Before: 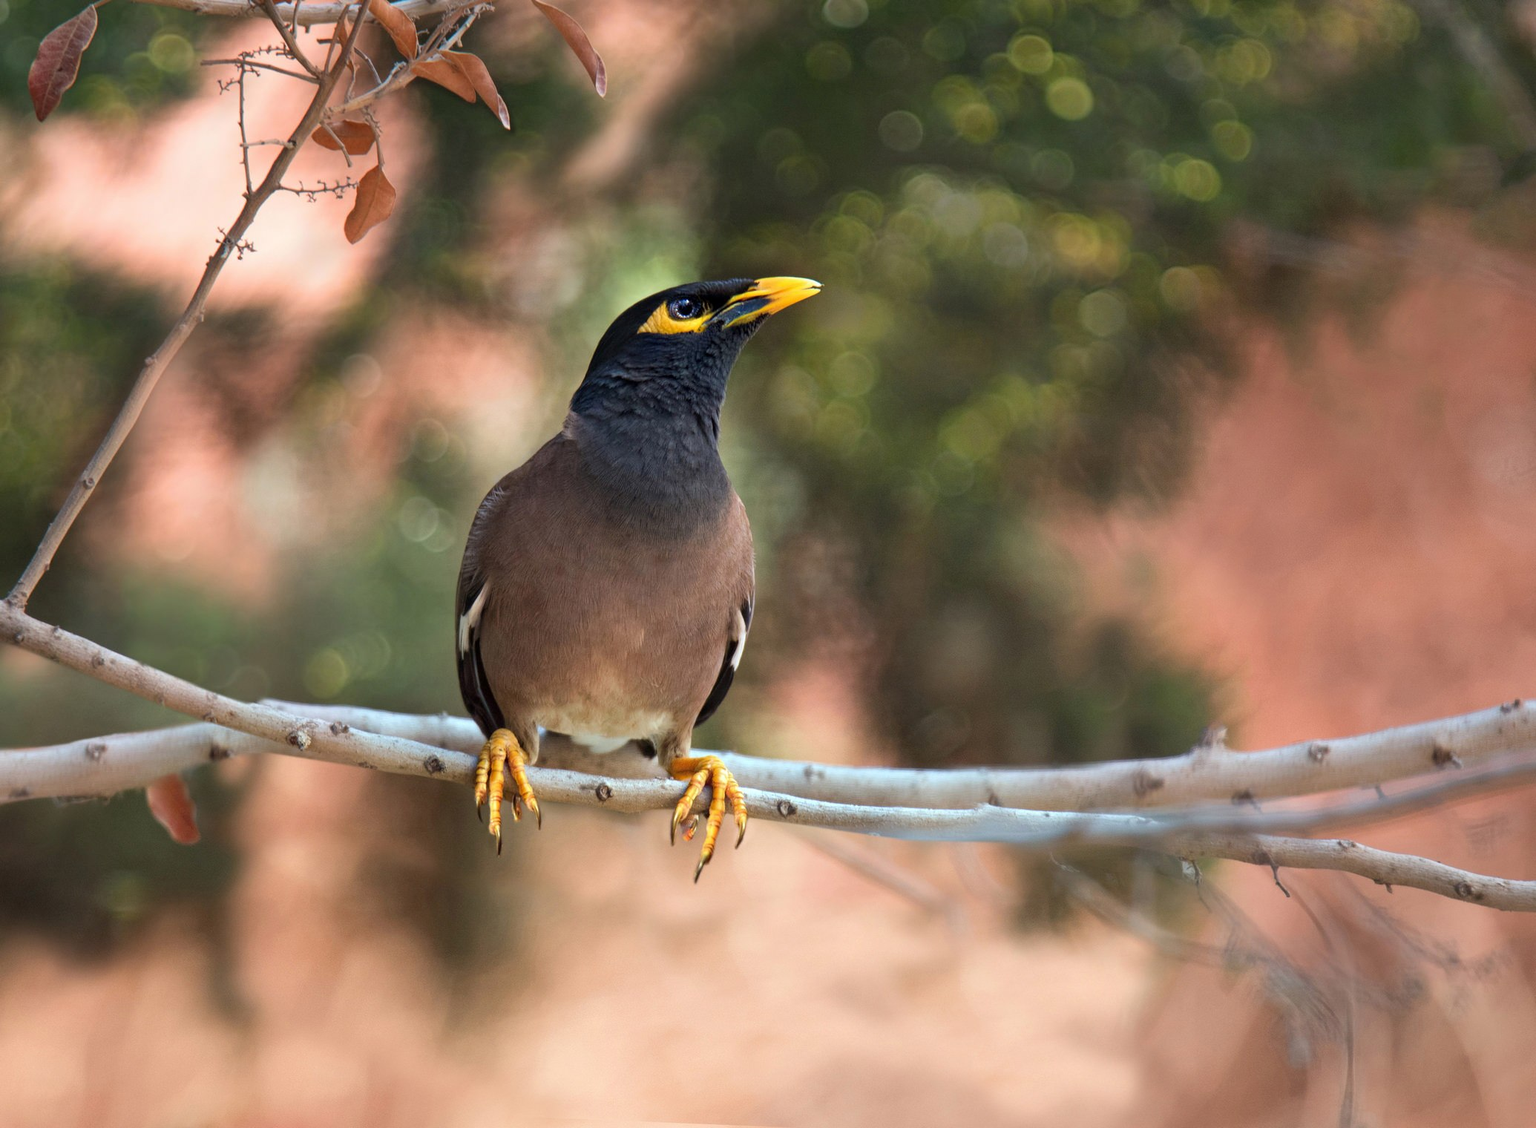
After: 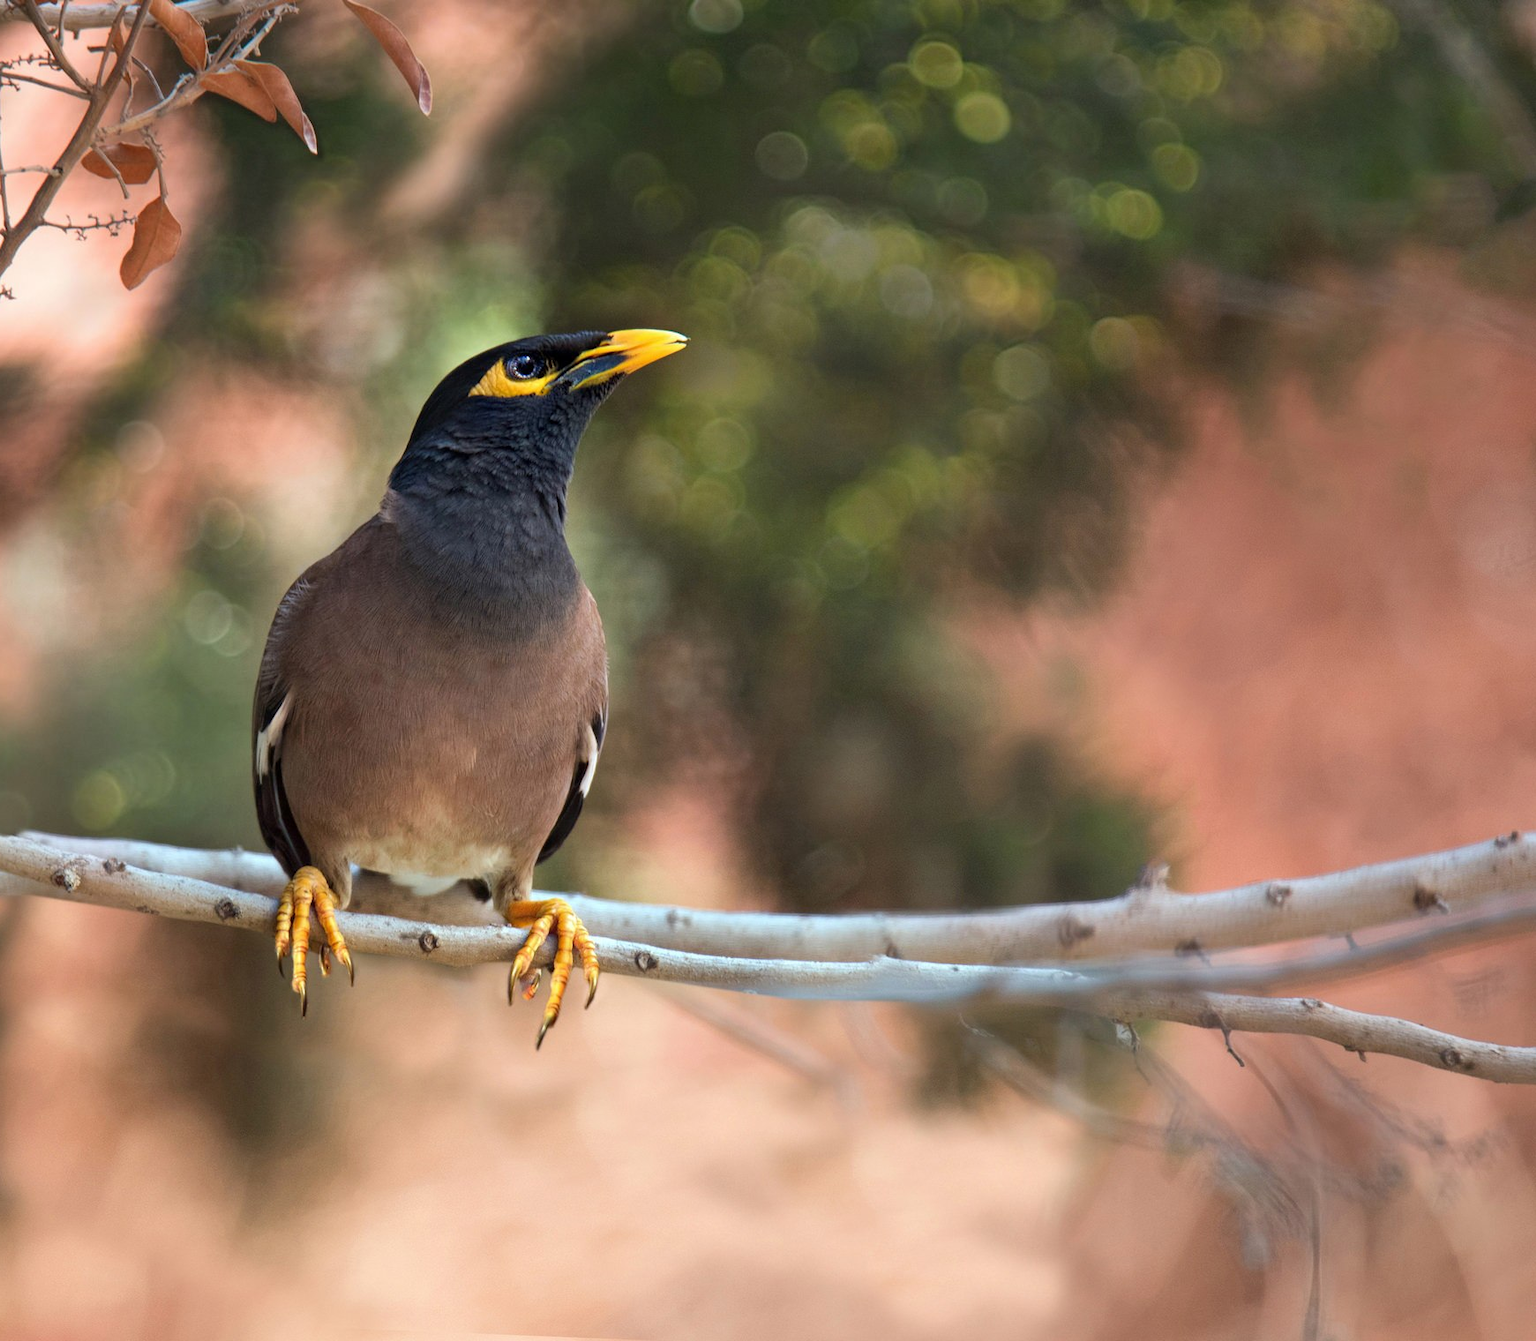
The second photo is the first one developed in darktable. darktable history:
crop: left 15.88%
